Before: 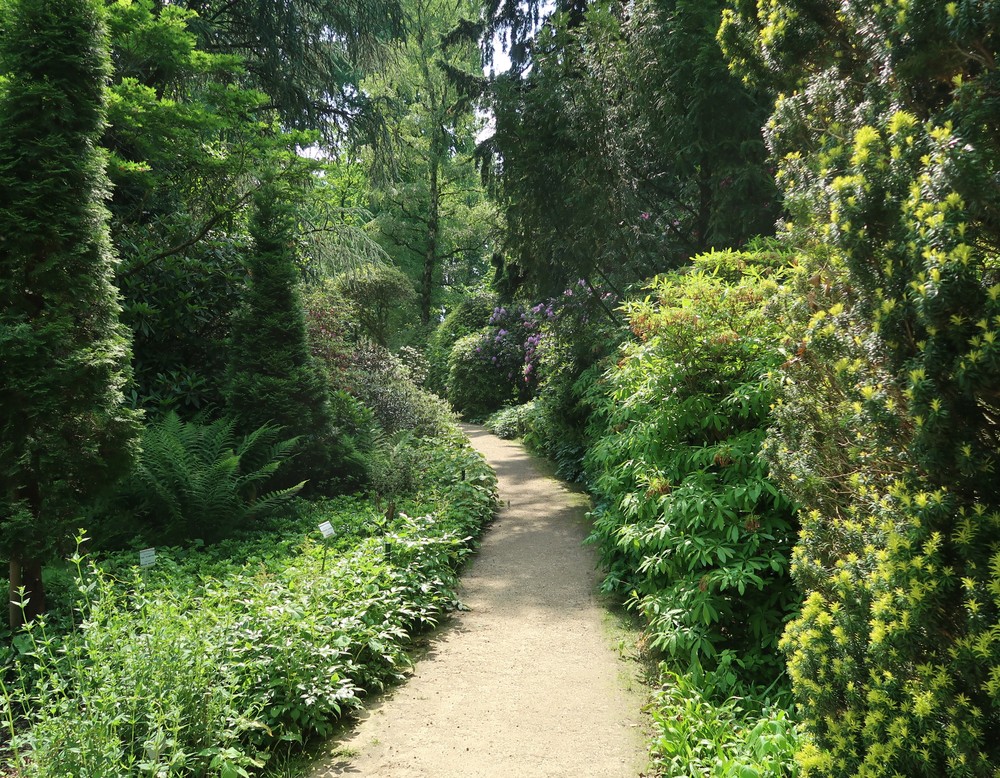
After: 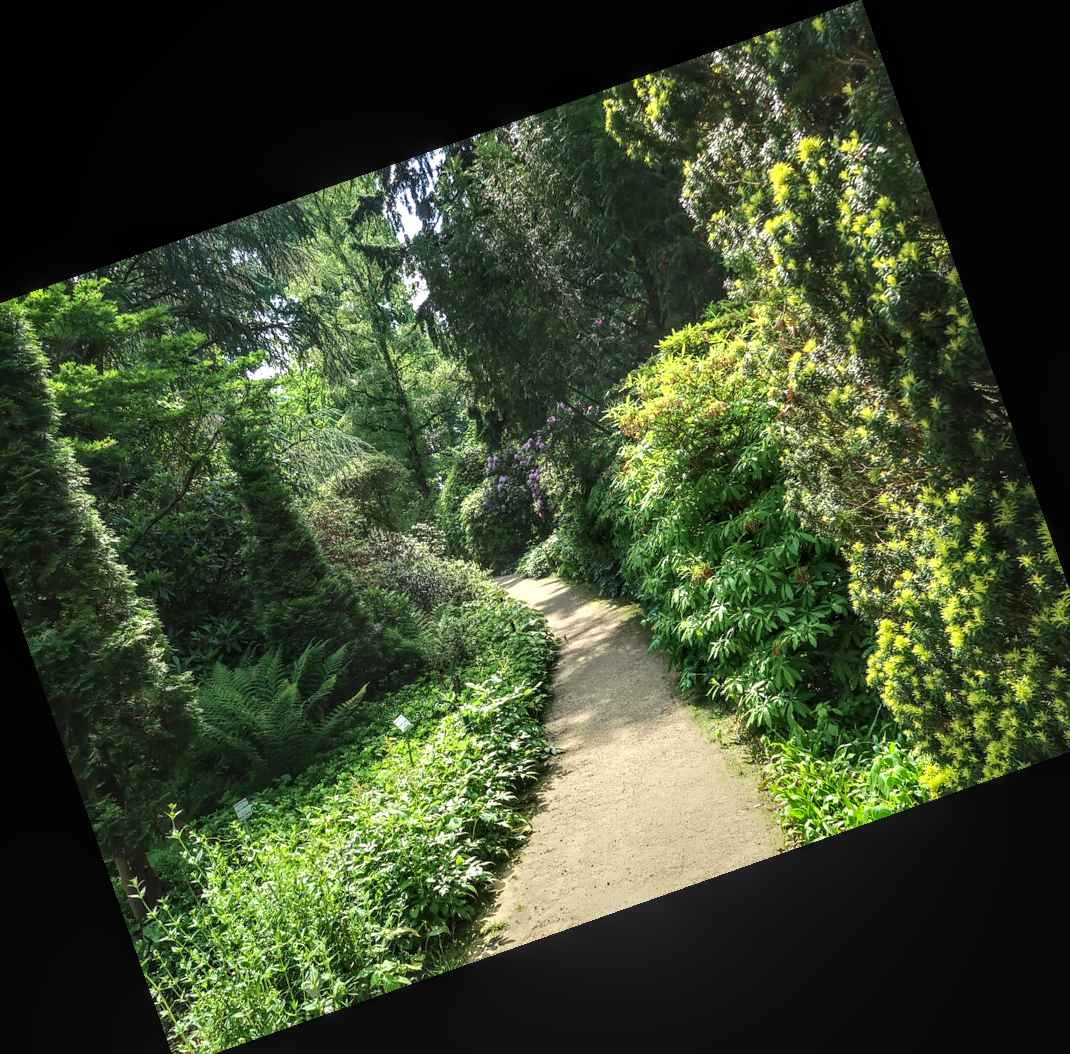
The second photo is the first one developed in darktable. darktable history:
local contrast: highlights 0%, shadows 0%, detail 133%
crop and rotate: angle 19.43°, left 6.812%, right 4.125%, bottom 1.087%
tone equalizer: -8 EV 0.001 EV, -7 EV -0.002 EV, -6 EV 0.002 EV, -5 EV -0.03 EV, -4 EV -0.116 EV, -3 EV -0.169 EV, -2 EV 0.24 EV, -1 EV 0.702 EV, +0 EV 0.493 EV
